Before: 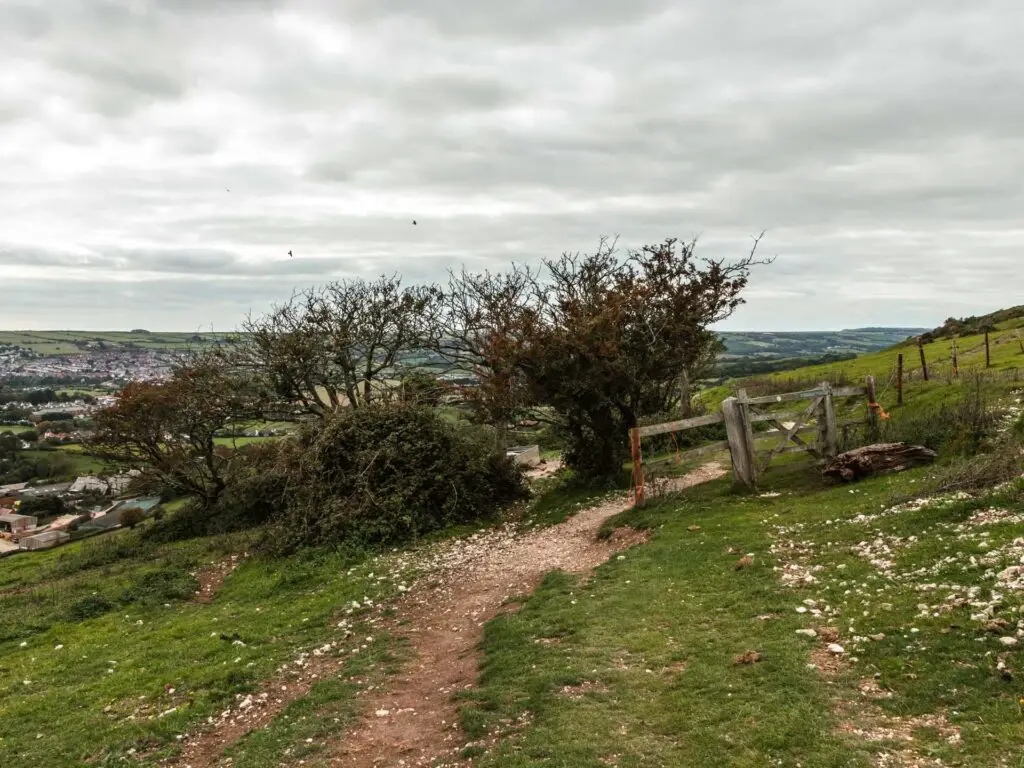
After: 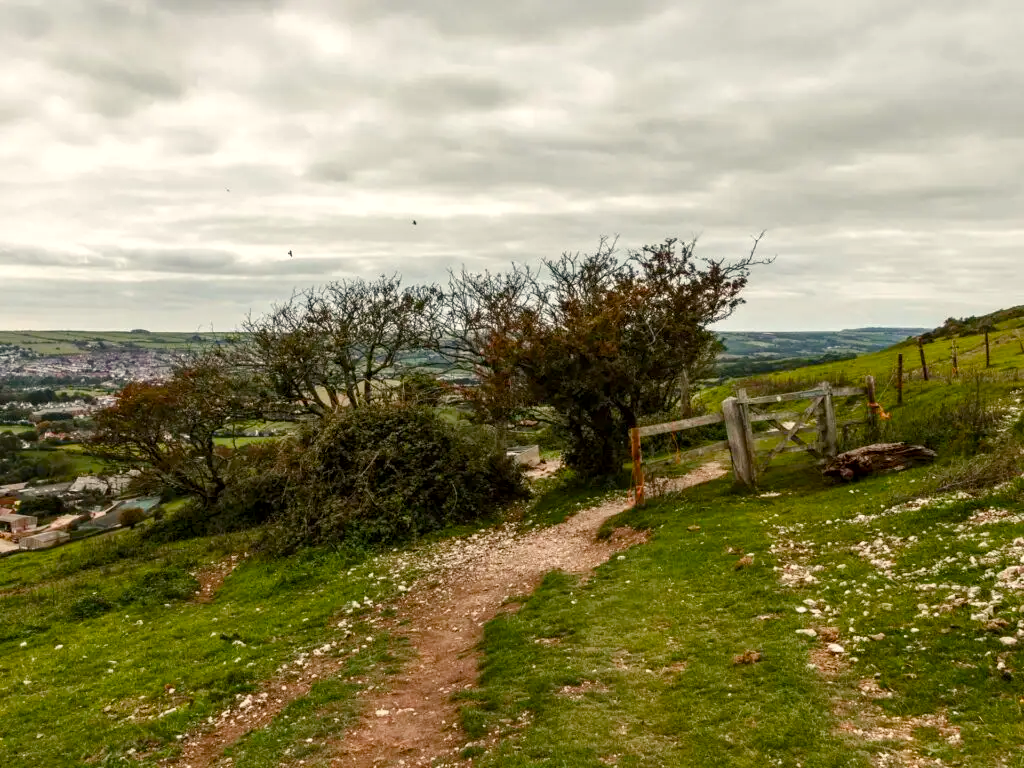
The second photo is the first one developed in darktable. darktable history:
exposure: compensate exposure bias true, compensate highlight preservation false
local contrast: mode bilateral grid, contrast 21, coarseness 50, detail 121%, midtone range 0.2
color balance rgb: highlights gain › chroma 3.032%, highlights gain › hue 77.87°, perceptual saturation grading › global saturation 39.305%, perceptual saturation grading › highlights -50.521%, perceptual saturation grading › shadows 30.924%
